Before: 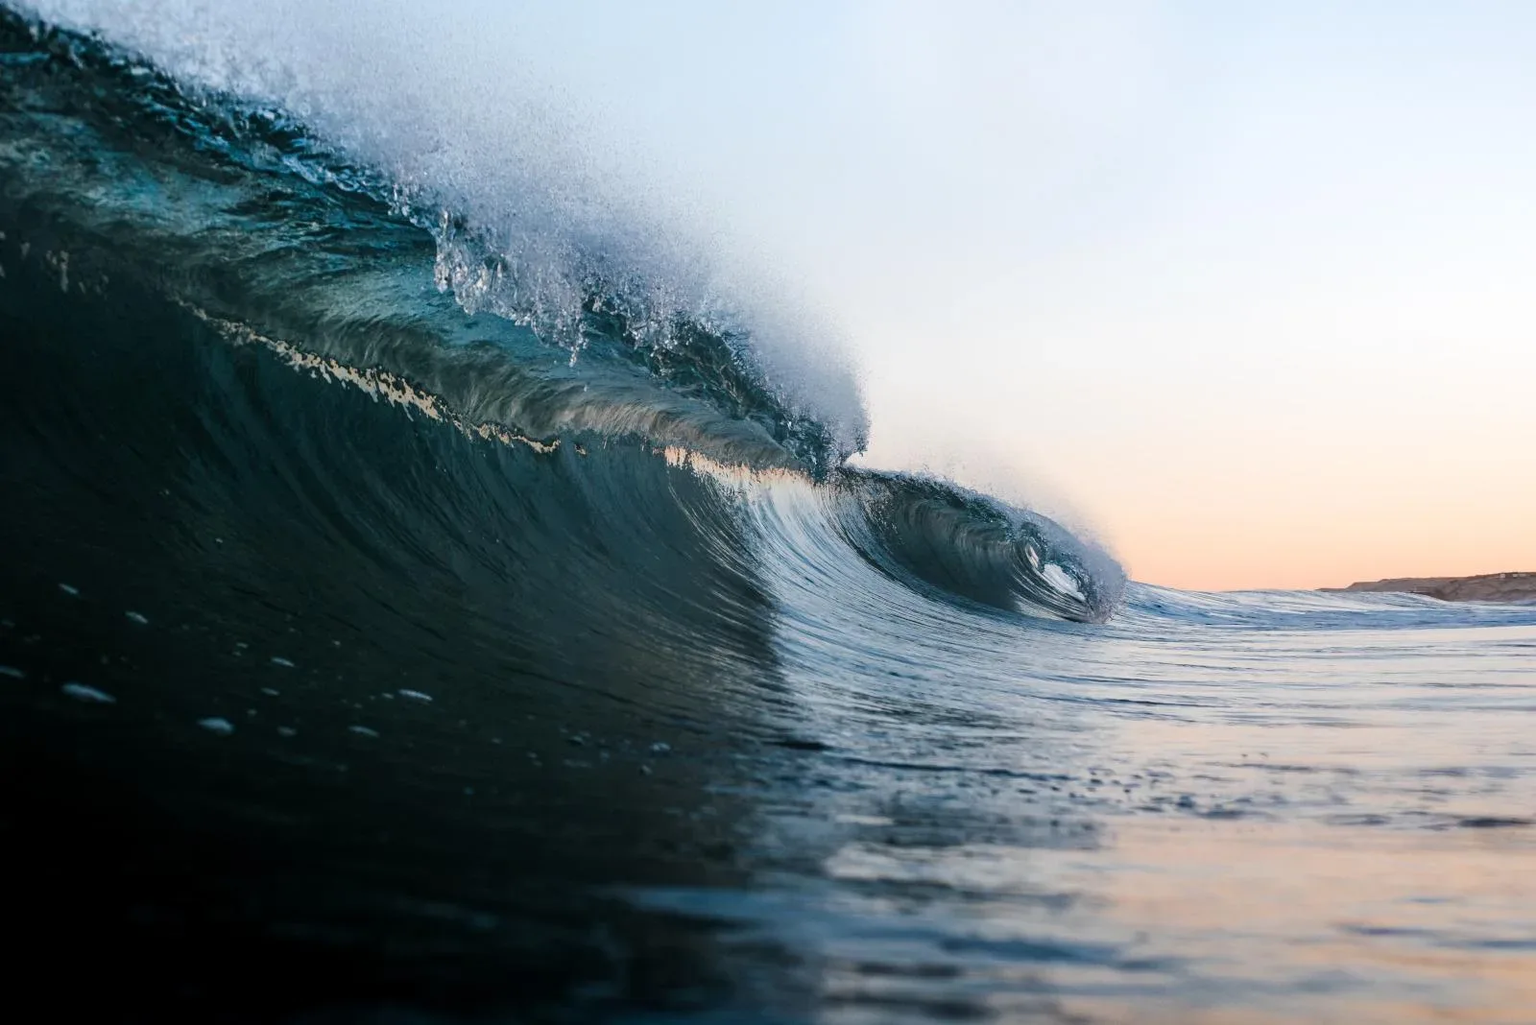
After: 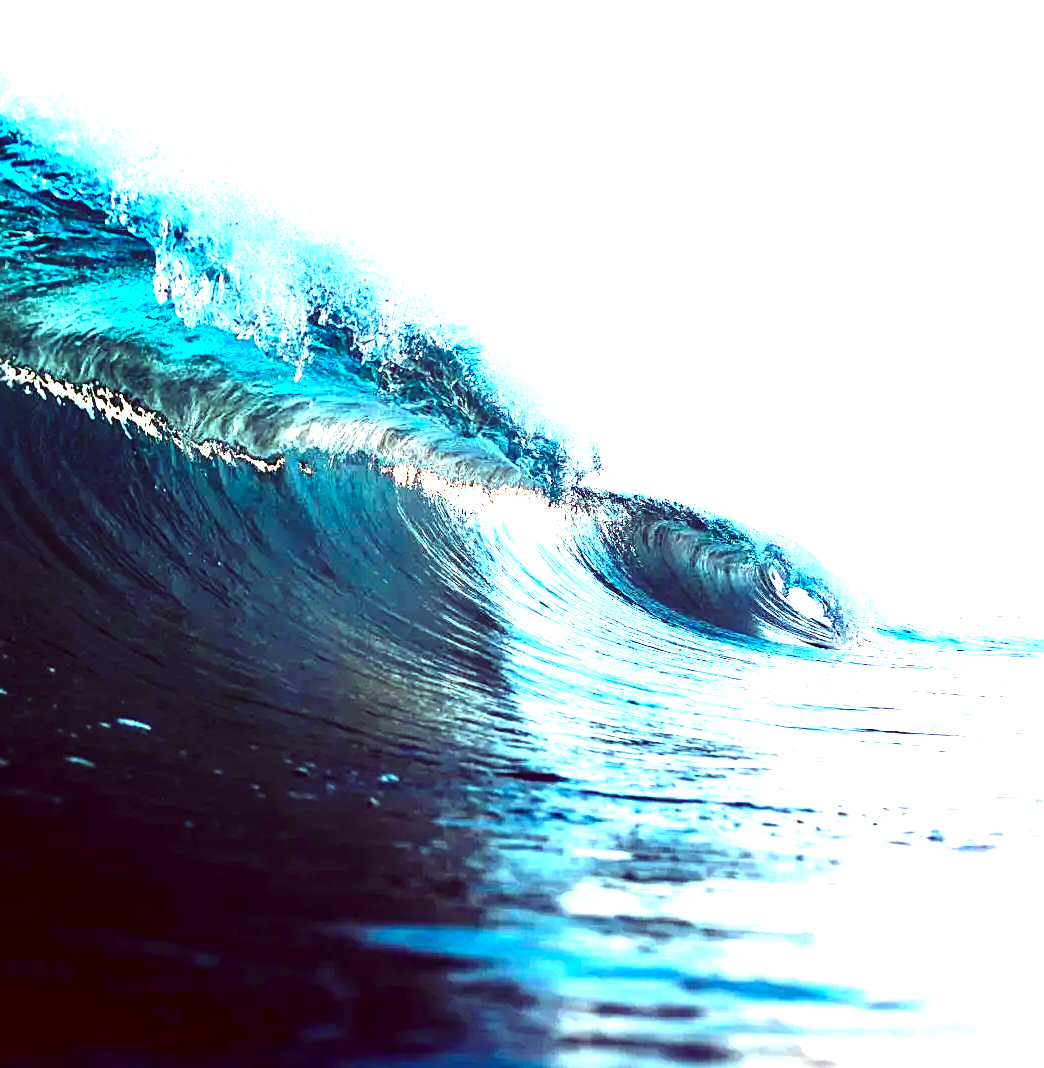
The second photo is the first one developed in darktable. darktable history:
crop and rotate: left 18.731%, right 15.979%
exposure: black level correction 0, exposure 1.878 EV, compensate exposure bias true, compensate highlight preservation false
contrast brightness saturation: contrast 0.07, brightness -0.149, saturation 0.12
sharpen: on, module defaults
tone equalizer: -8 EV -0.745 EV, -7 EV -0.721 EV, -6 EV -0.638 EV, -5 EV -0.411 EV, -3 EV 0.402 EV, -2 EV 0.6 EV, -1 EV 0.694 EV, +0 EV 0.735 EV, edges refinement/feathering 500, mask exposure compensation -1.57 EV, preserve details no
color correction: highlights a* -7.16, highlights b* -0.176, shadows a* 20.48, shadows b* 11.28
color balance rgb: shadows lift › luminance -28.909%, shadows lift › chroma 15.115%, shadows lift › hue 268.94°, linear chroma grading › global chroma 42.109%, perceptual saturation grading › global saturation -0.375%
